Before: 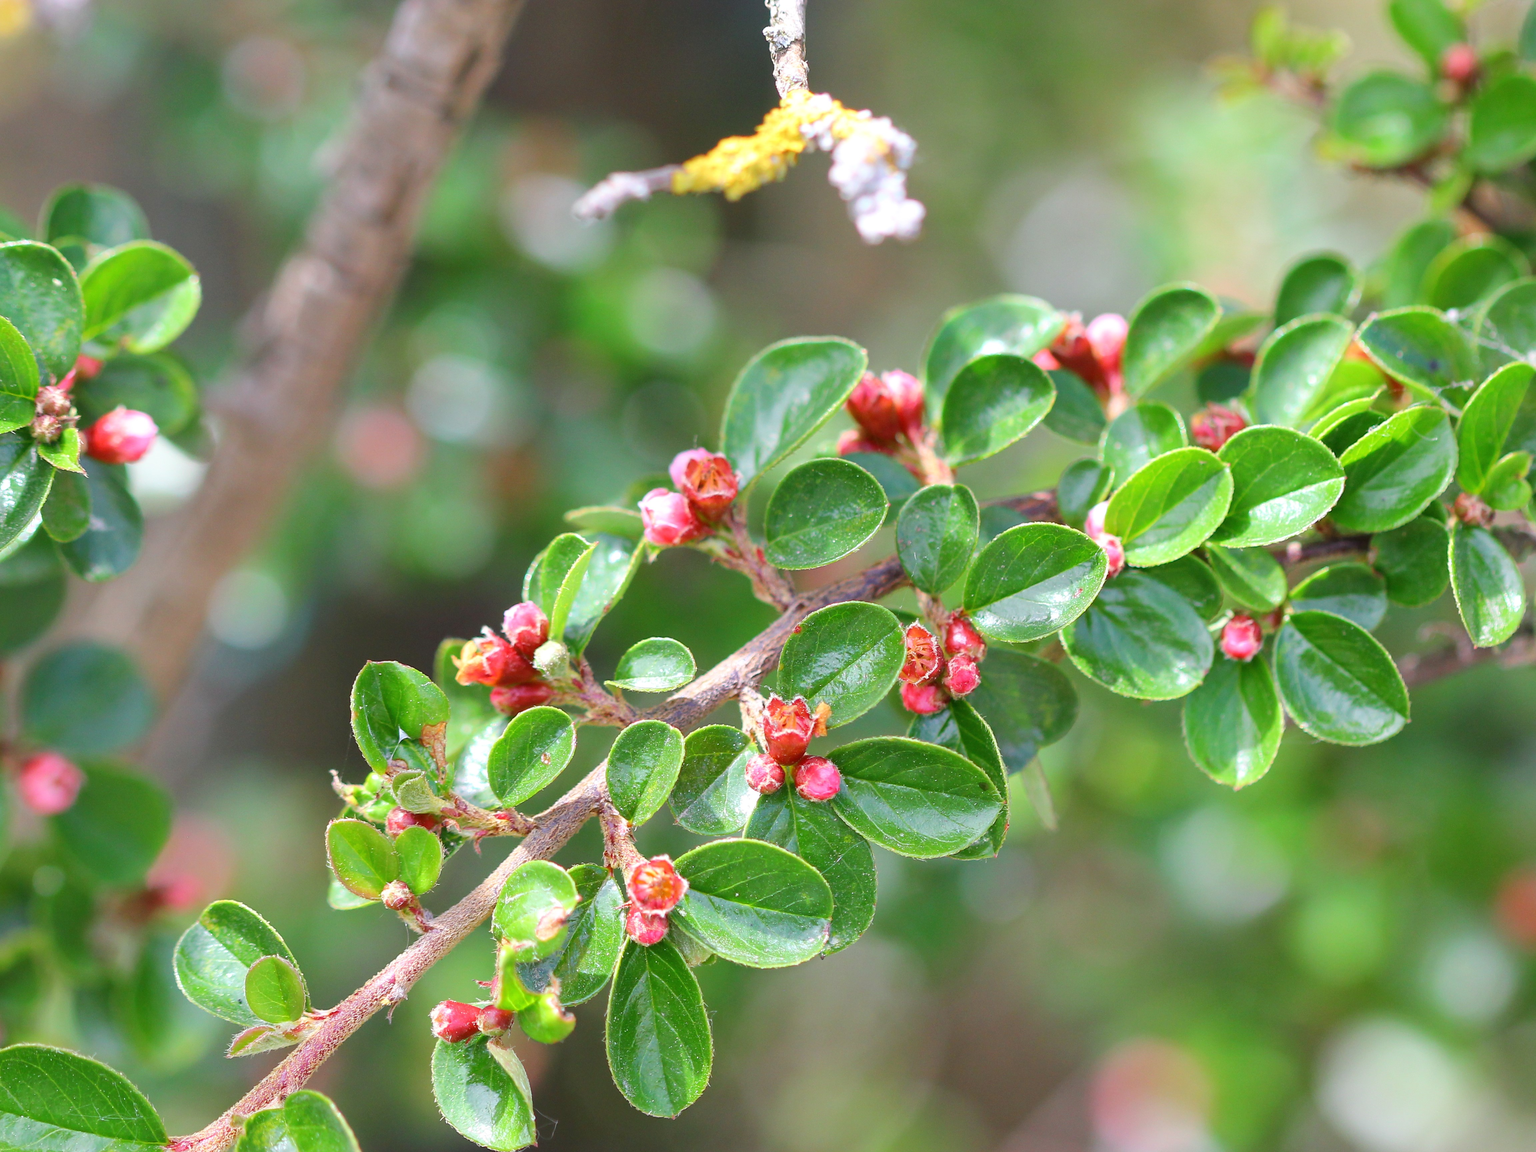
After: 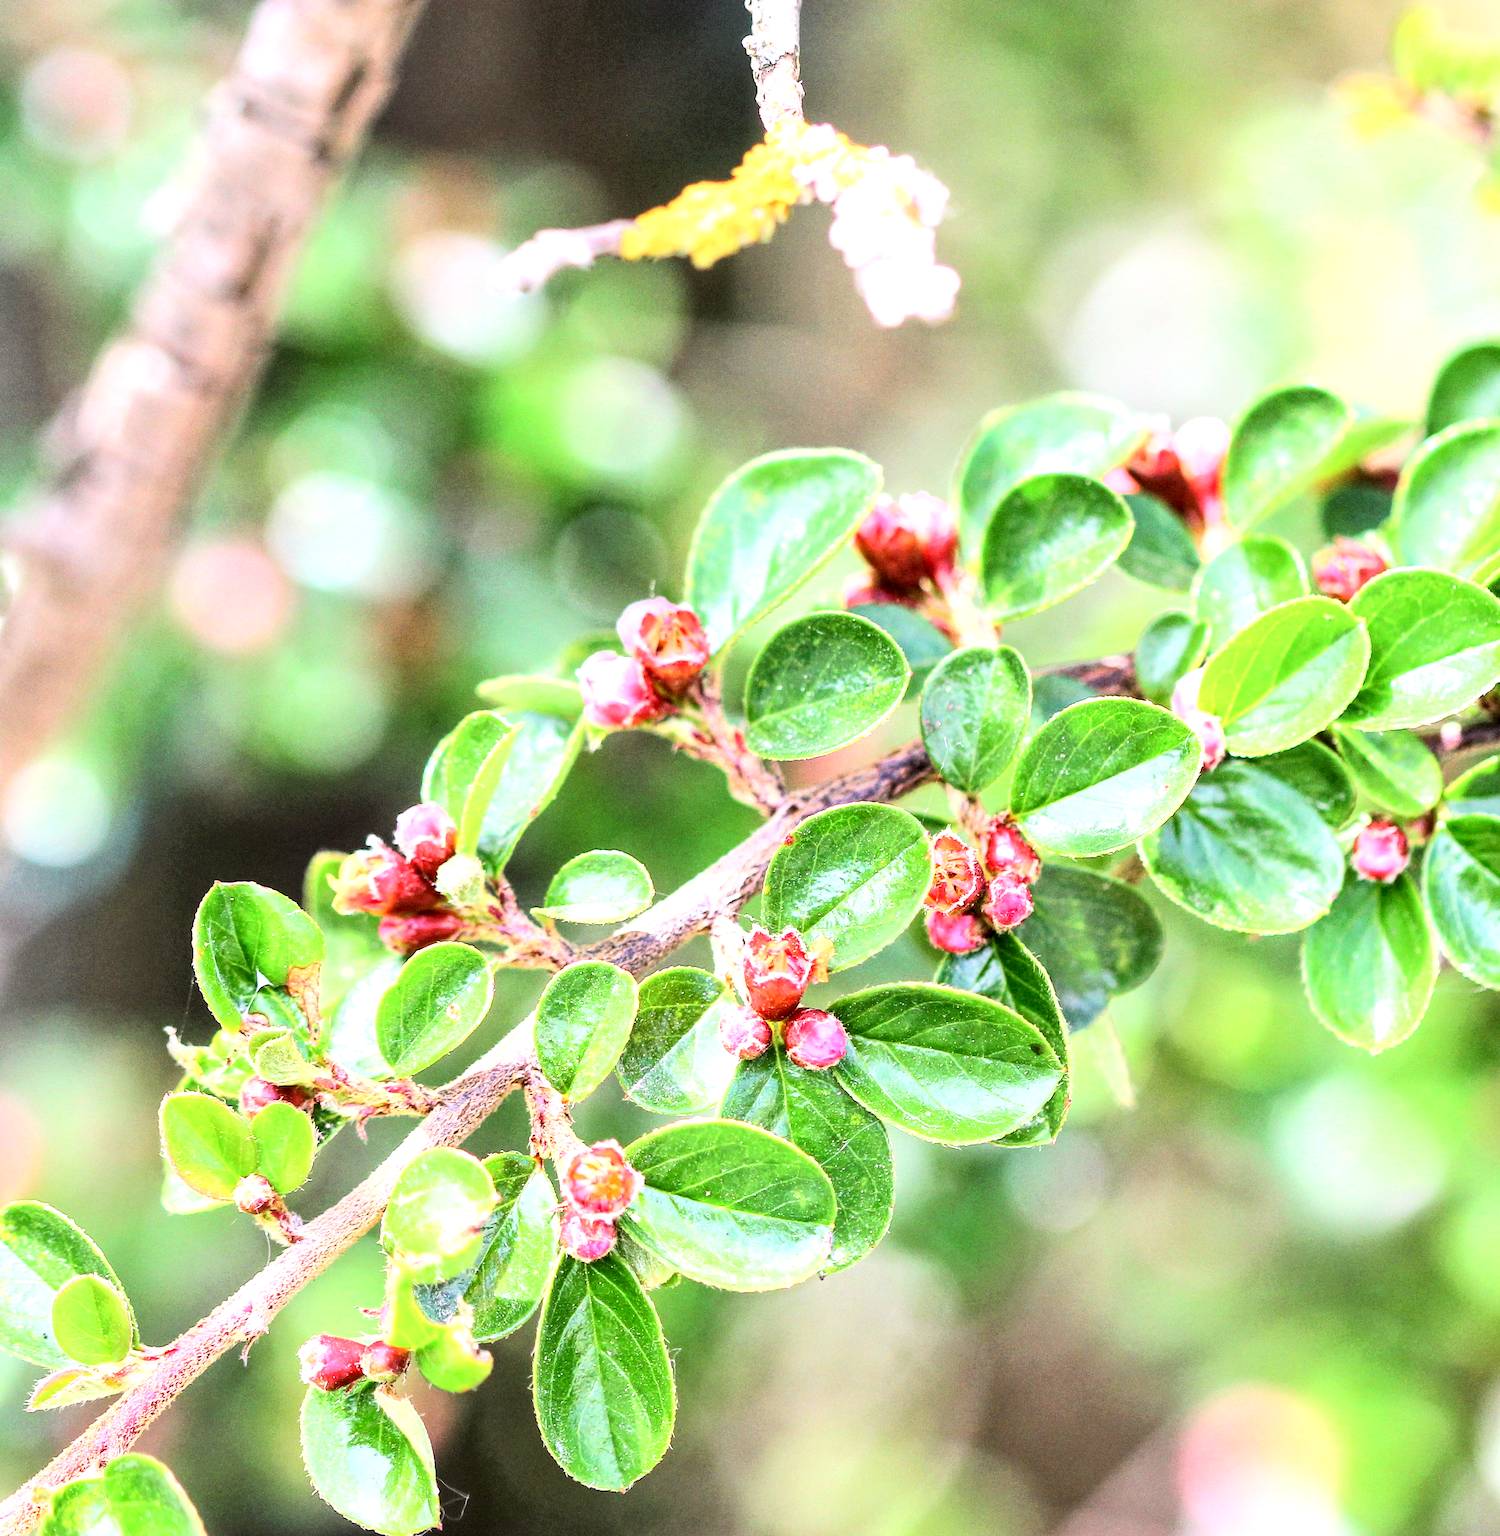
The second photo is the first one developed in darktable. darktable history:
crop: left 13.443%, right 13.31%
color correction: highlights a* 3.12, highlights b* -1.55, shadows a* -0.101, shadows b* 2.52, saturation 0.98
local contrast: highlights 100%, shadows 100%, detail 200%, midtone range 0.2
rgb curve: curves: ch0 [(0, 0) (0.21, 0.15) (0.24, 0.21) (0.5, 0.75) (0.75, 0.96) (0.89, 0.99) (1, 1)]; ch1 [(0, 0.02) (0.21, 0.13) (0.25, 0.2) (0.5, 0.67) (0.75, 0.9) (0.89, 0.97) (1, 1)]; ch2 [(0, 0.02) (0.21, 0.13) (0.25, 0.2) (0.5, 0.67) (0.75, 0.9) (0.89, 0.97) (1, 1)], compensate middle gray true
